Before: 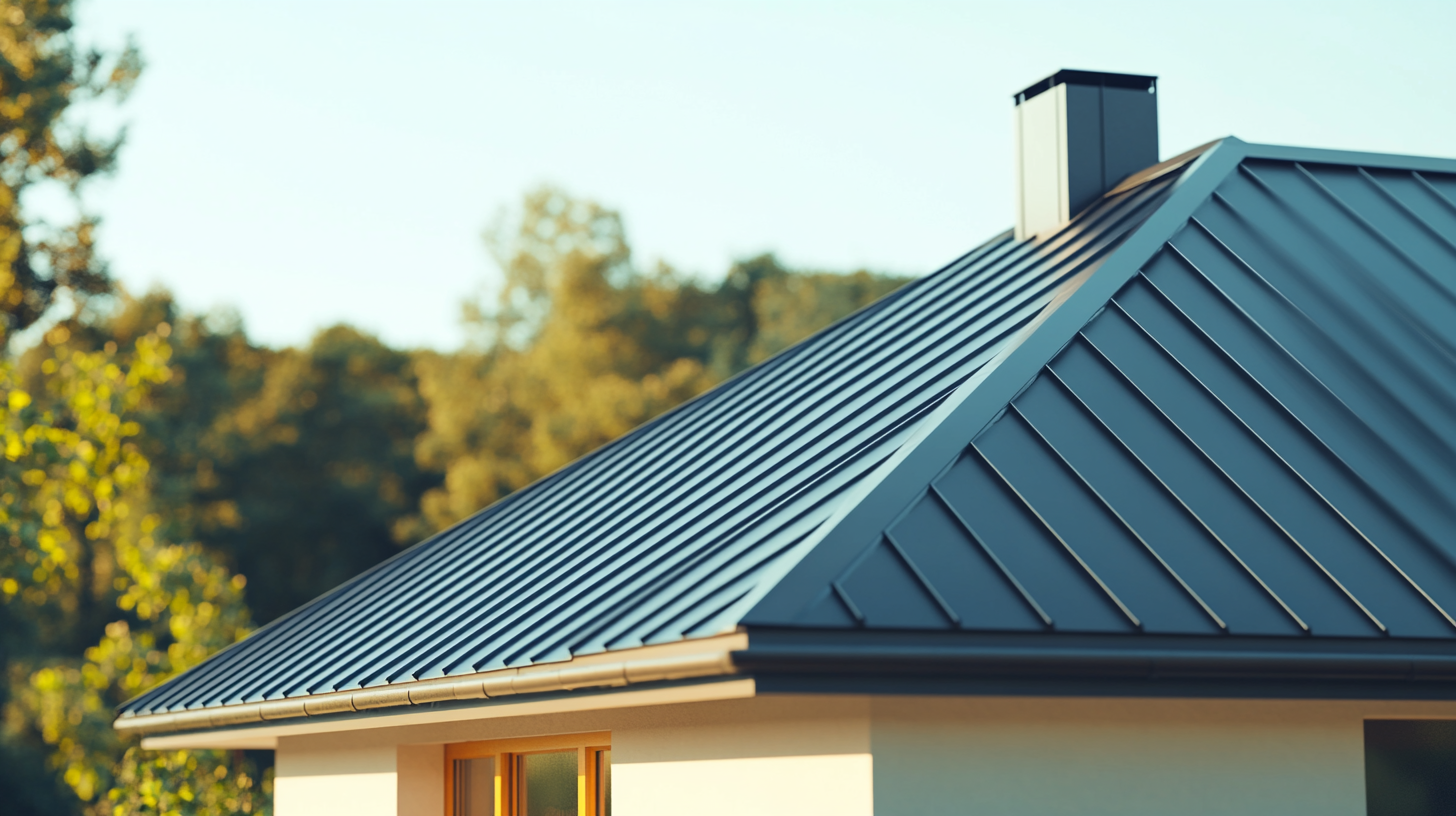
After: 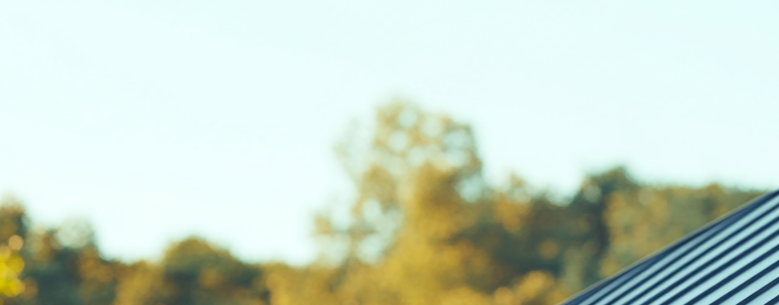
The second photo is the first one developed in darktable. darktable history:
crop: left 10.21%, top 10.694%, right 36.247%, bottom 51.854%
contrast brightness saturation: contrast 0.047, brightness 0.062, saturation 0.01
color balance rgb: perceptual saturation grading › global saturation -0.663%, global vibrance 20%
